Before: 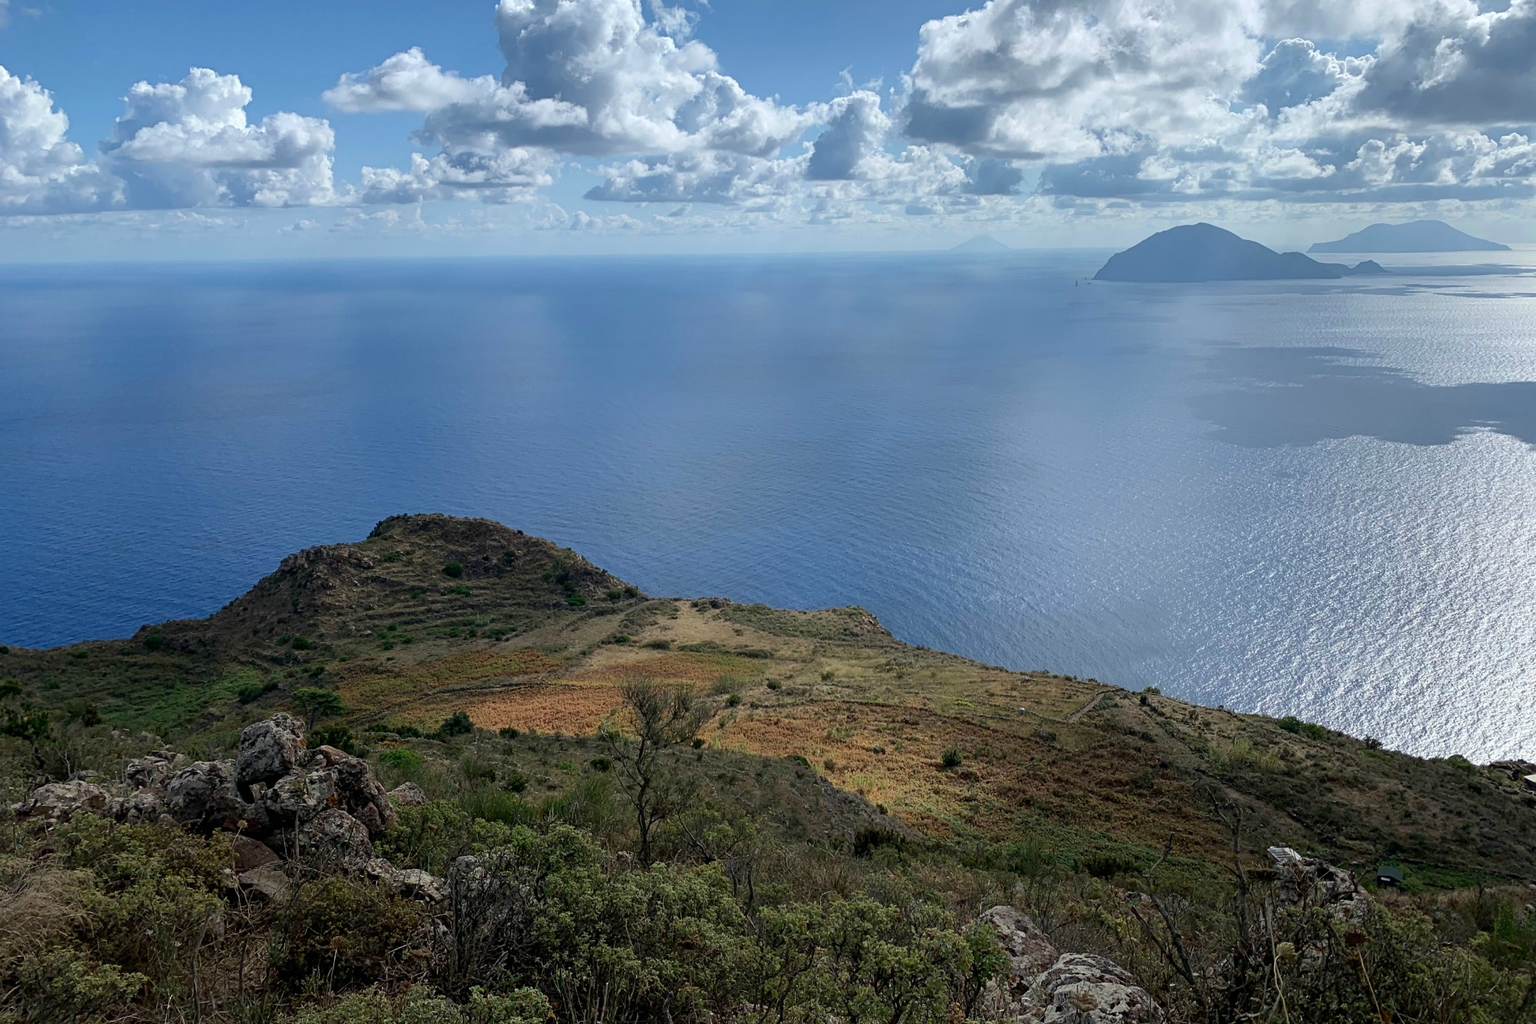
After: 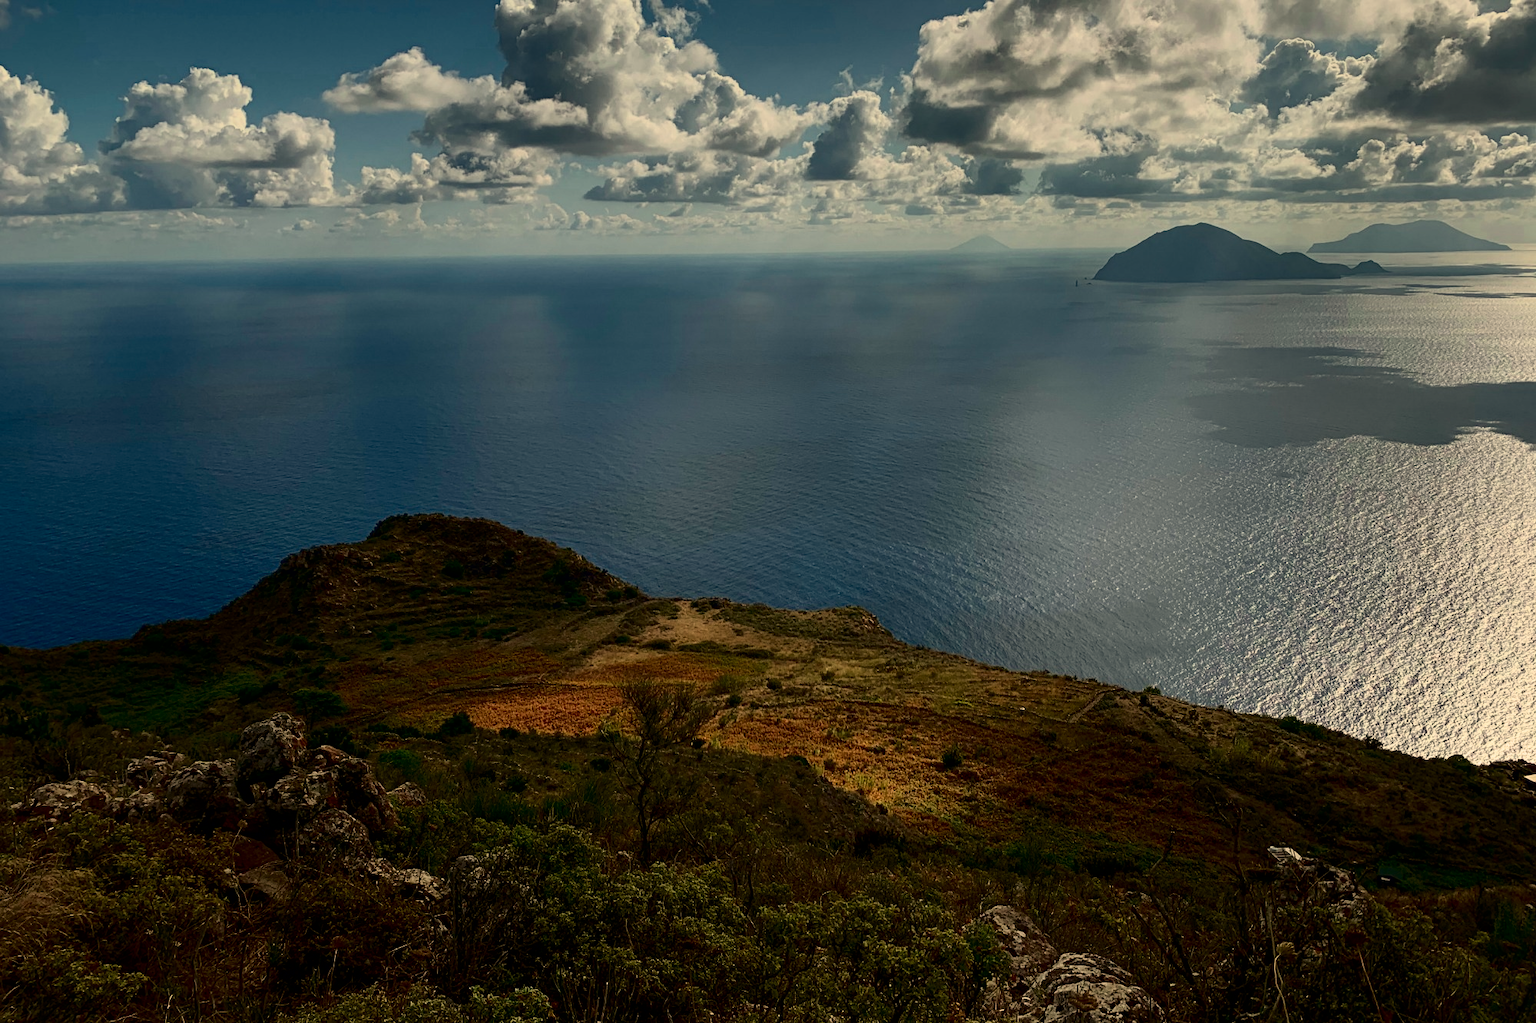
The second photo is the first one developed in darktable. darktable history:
white balance: red 1.138, green 0.996, blue 0.812
filmic rgb: black relative exposure -16 EV, white relative exposure 2.93 EV, hardness 10.04, color science v6 (2022)
exposure: compensate highlight preservation false
contrast brightness saturation: contrast 0.24, brightness -0.24, saturation 0.14
graduated density: on, module defaults
